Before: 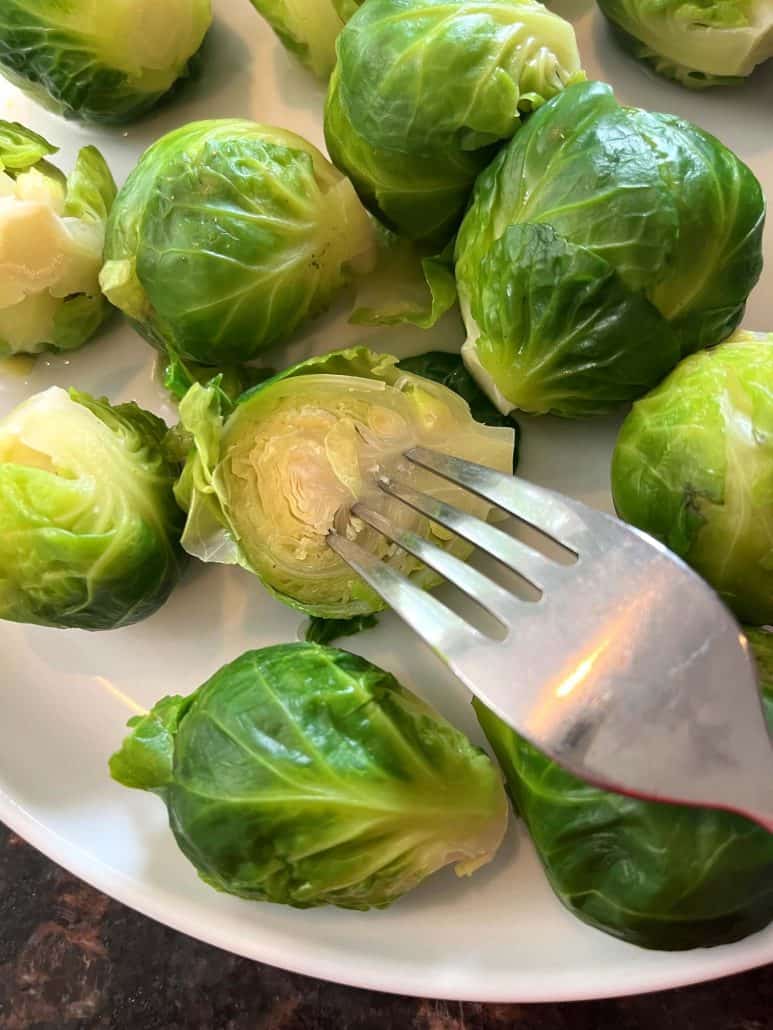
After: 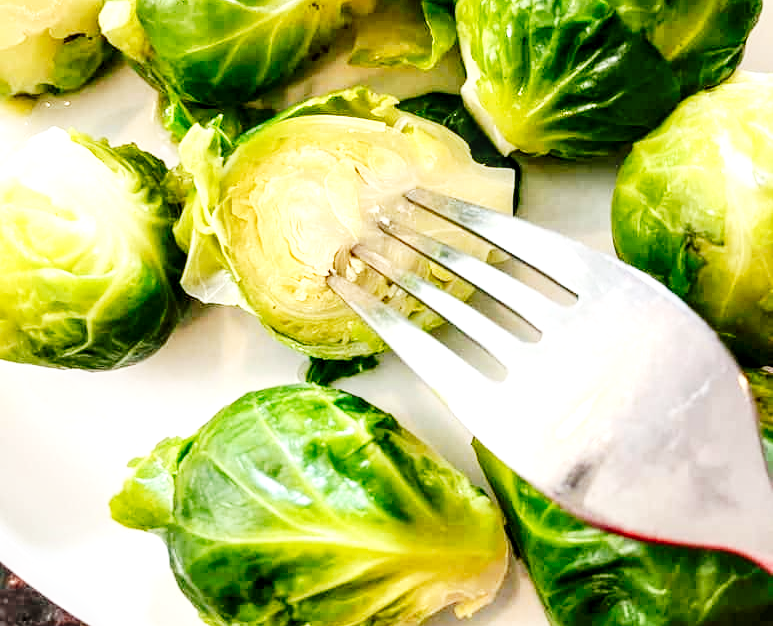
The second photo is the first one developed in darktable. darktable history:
local contrast: detail 153%
base curve: curves: ch0 [(0, 0) (0.007, 0.004) (0.027, 0.03) (0.046, 0.07) (0.207, 0.54) (0.442, 0.872) (0.673, 0.972) (1, 1)], preserve colors none
tone curve: curves: ch0 [(0, 0) (0.003, 0.005) (0.011, 0.011) (0.025, 0.022) (0.044, 0.038) (0.069, 0.062) (0.1, 0.091) (0.136, 0.128) (0.177, 0.183) (0.224, 0.246) (0.277, 0.325) (0.335, 0.403) (0.399, 0.473) (0.468, 0.557) (0.543, 0.638) (0.623, 0.709) (0.709, 0.782) (0.801, 0.847) (0.898, 0.923) (1, 1)], preserve colors none
contrast brightness saturation: contrast 0.101, brightness 0.022, saturation 0.02
tone equalizer: edges refinement/feathering 500, mask exposure compensation -1.57 EV, preserve details no
crop and rotate: top 25.203%, bottom 13.969%
exposure: exposure -0.155 EV, compensate highlight preservation false
